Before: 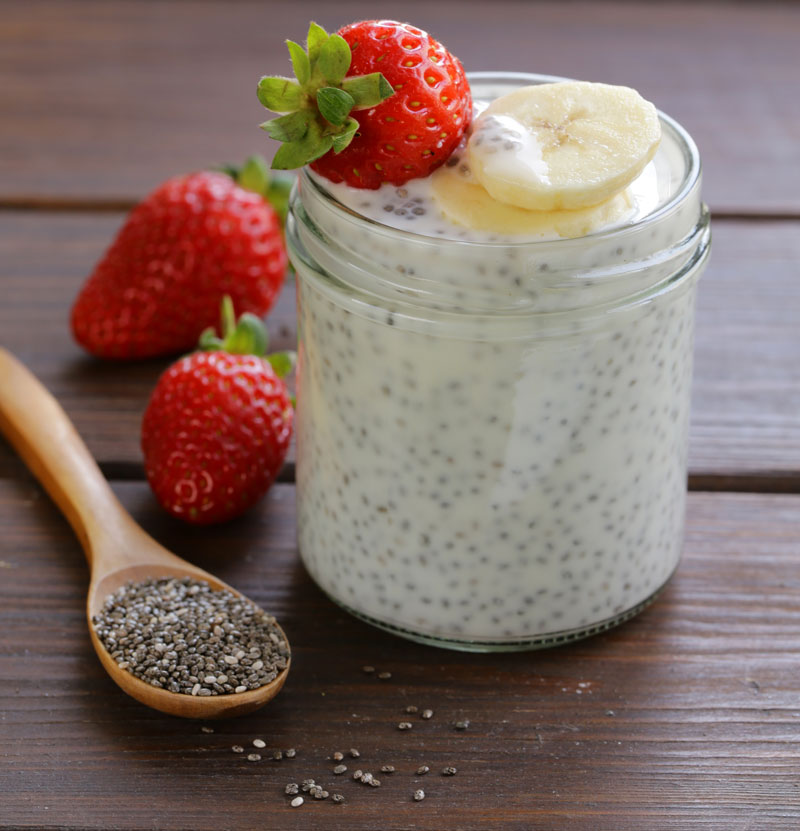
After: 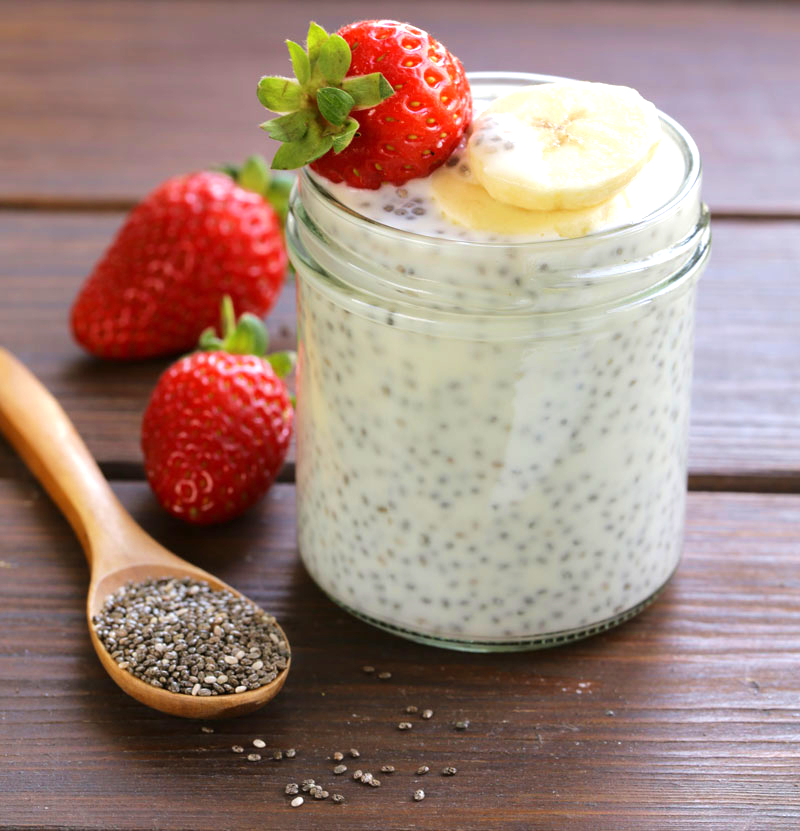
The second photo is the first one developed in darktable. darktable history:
exposure: exposure 0.636 EV, compensate highlight preservation false
velvia: on, module defaults
